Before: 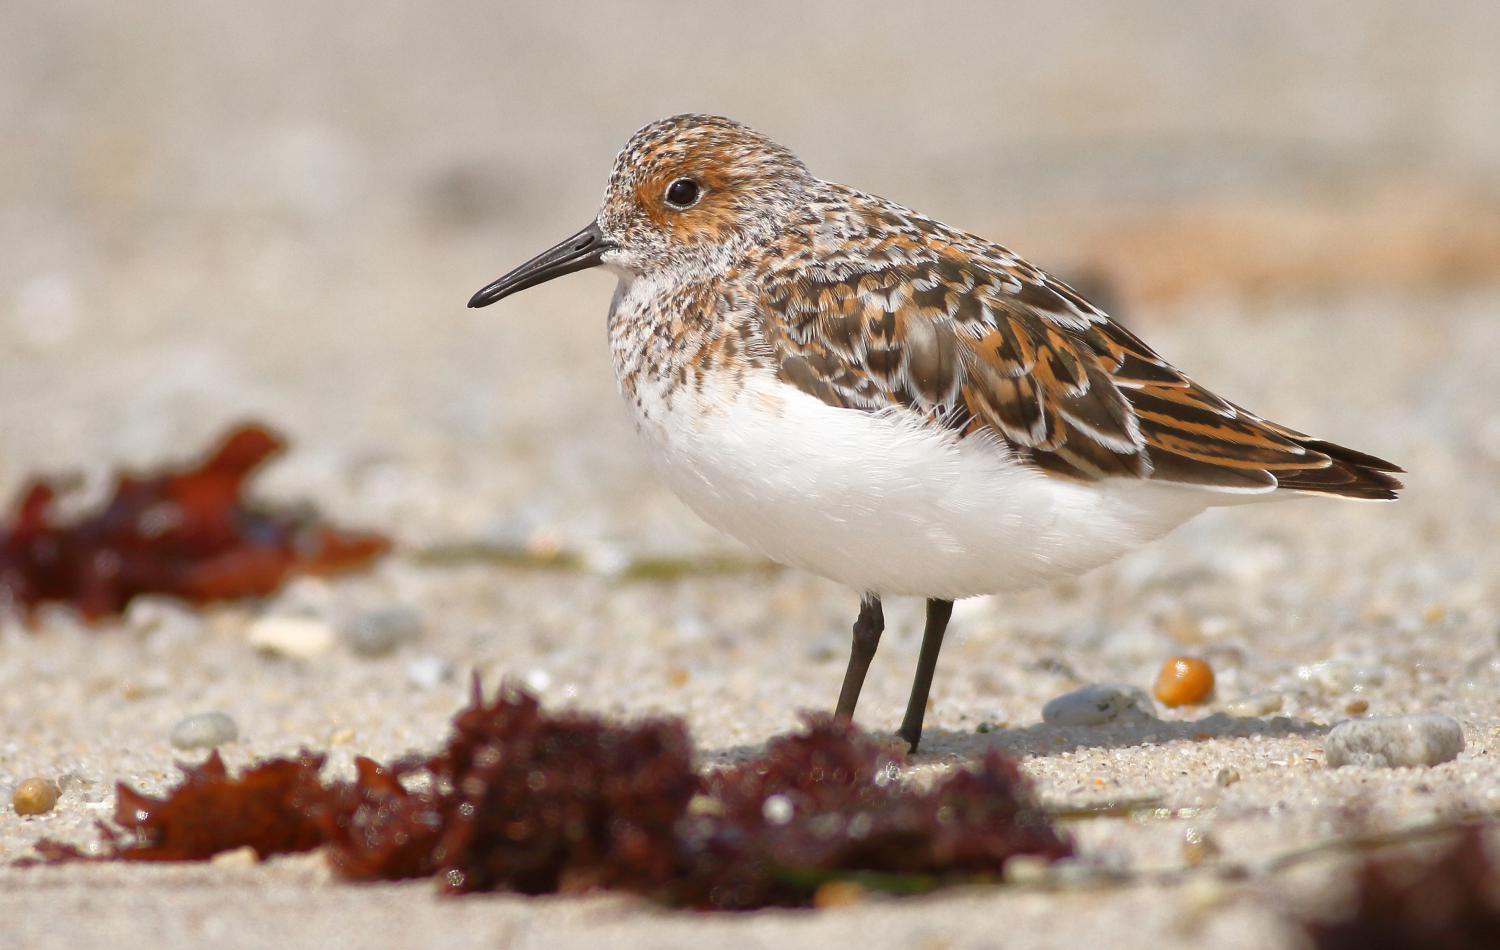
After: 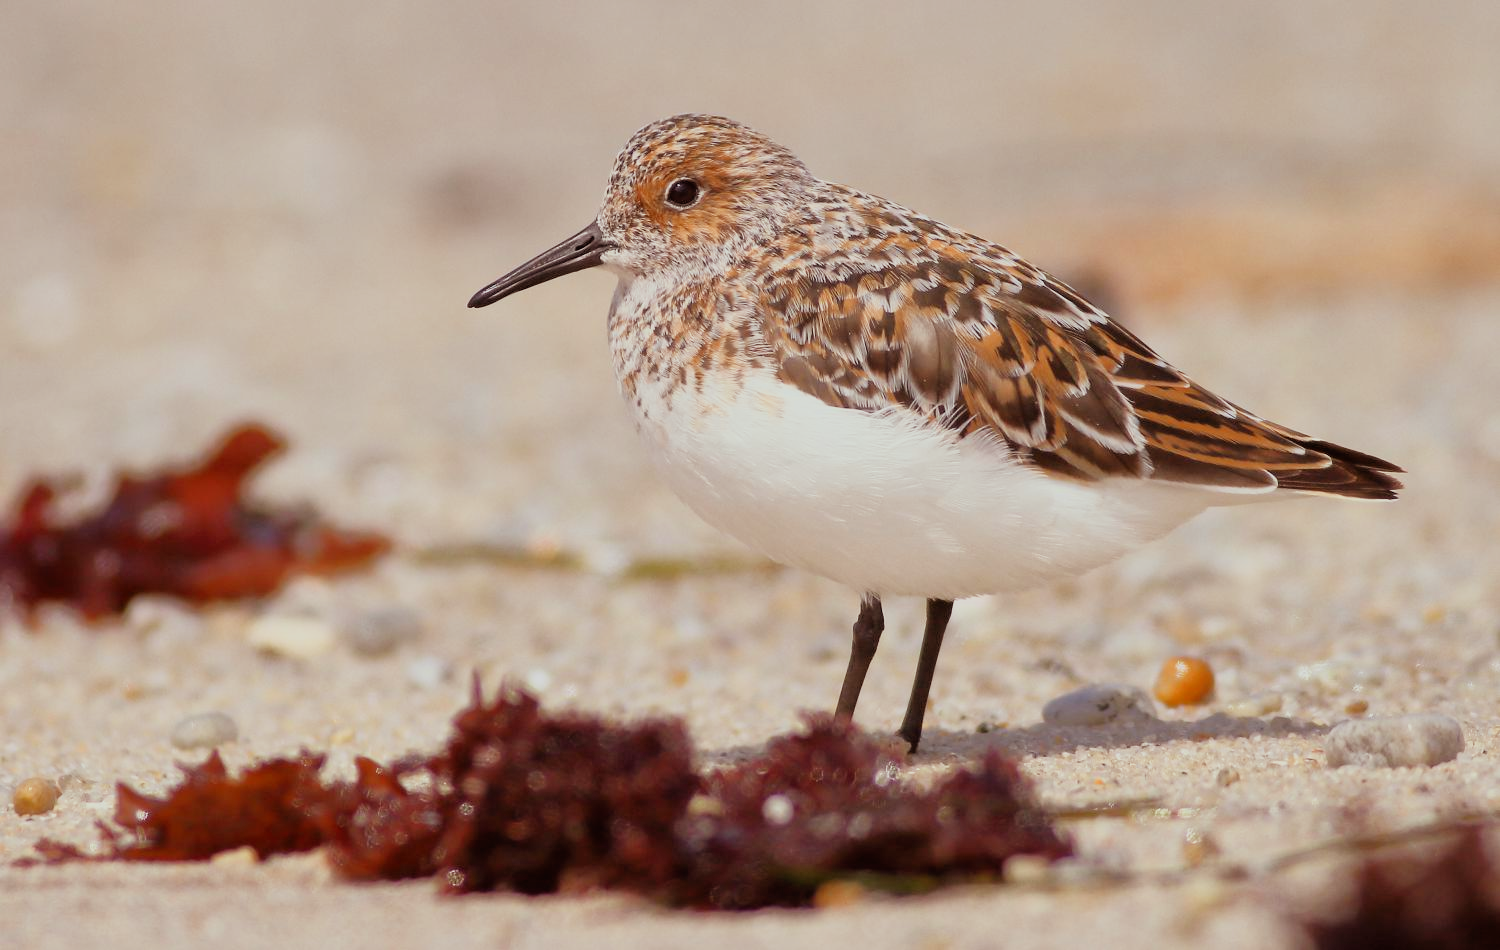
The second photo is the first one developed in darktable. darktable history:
color correction: highlights a* -2.68, highlights b* 2.57
filmic rgb: black relative exposure -7.92 EV, white relative exposure 4.13 EV, threshold 3 EV, hardness 4.02, latitude 51.22%, contrast 1.013, shadows ↔ highlights balance 5.35%, color science v5 (2021), contrast in shadows safe, contrast in highlights safe, enable highlight reconstruction true
rgb levels: mode RGB, independent channels, levels [[0, 0.474, 1], [0, 0.5, 1], [0, 0.5, 1]]
